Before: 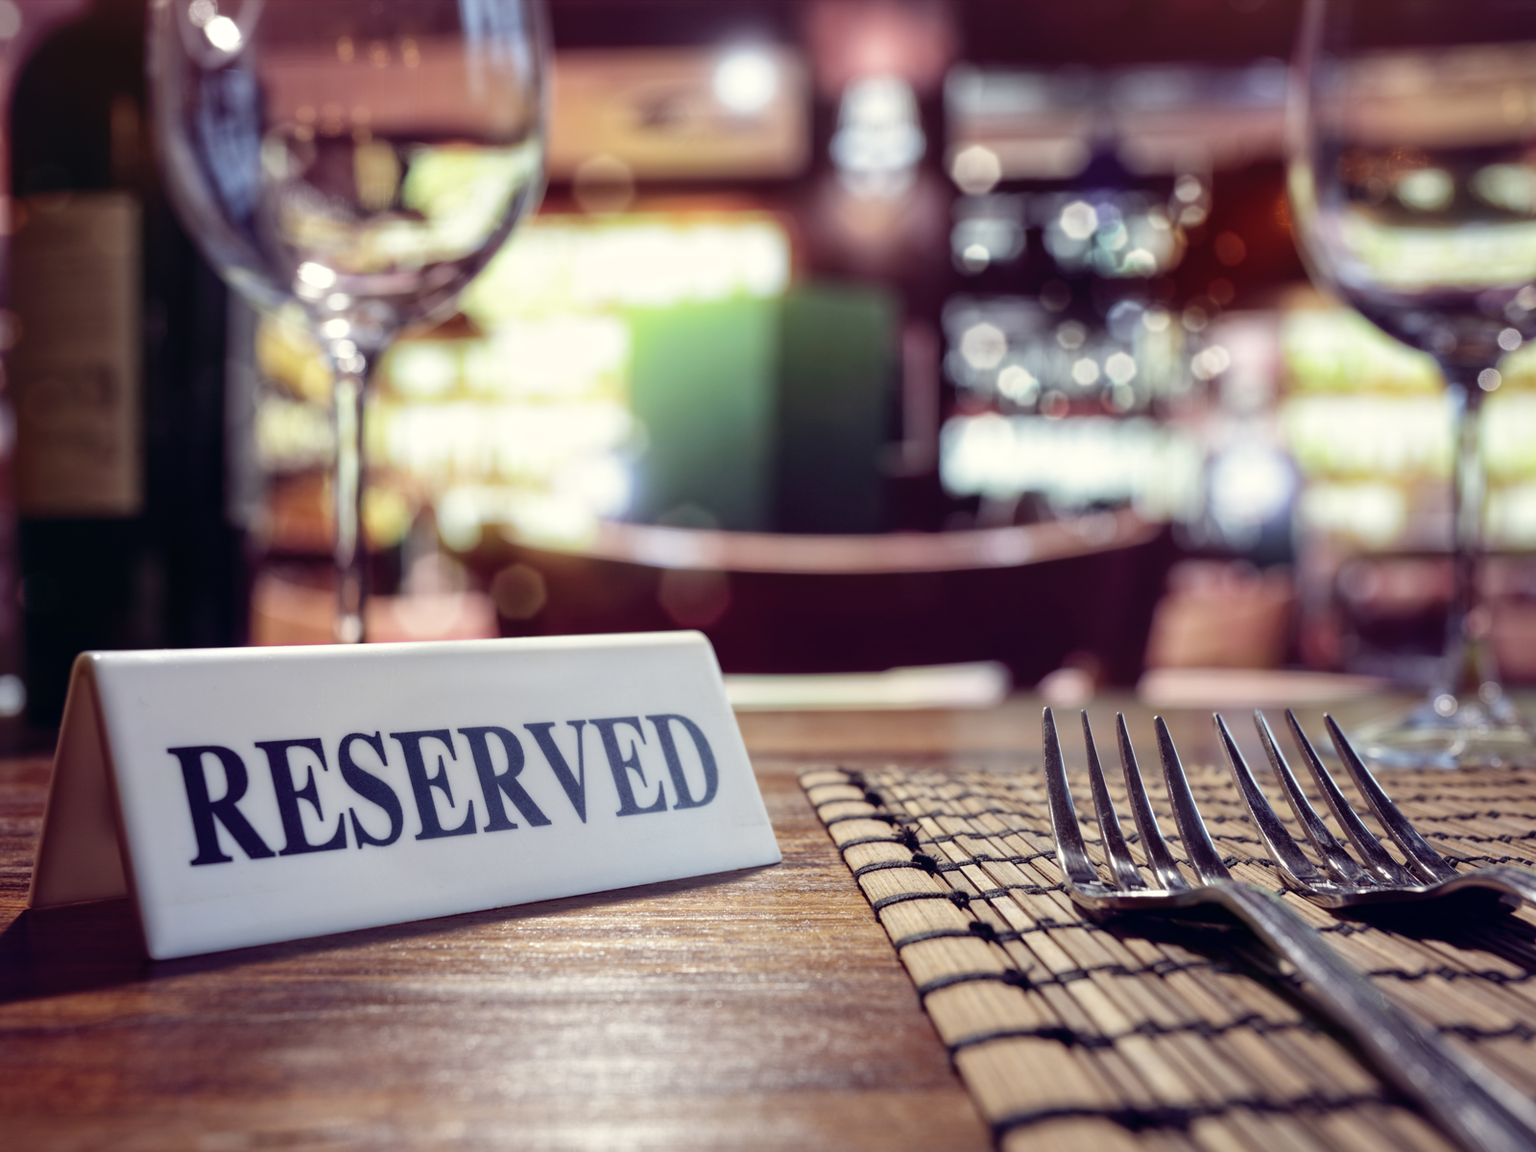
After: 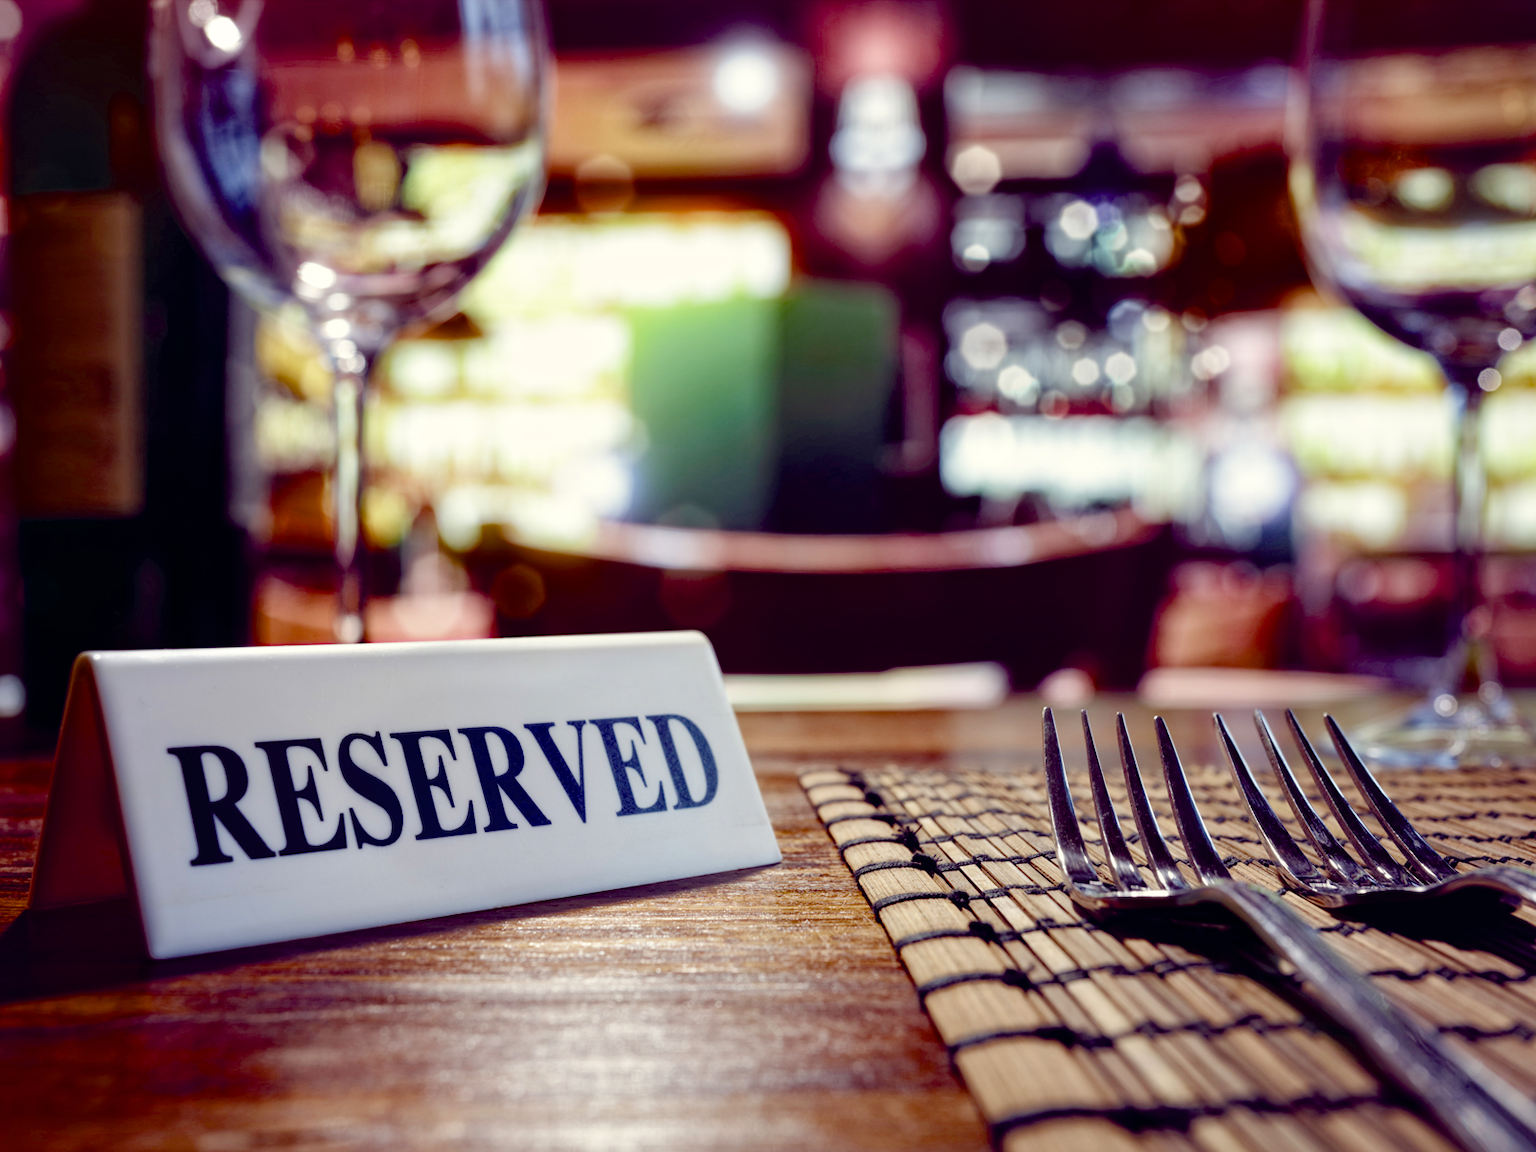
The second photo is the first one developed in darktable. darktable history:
color balance rgb: power › hue 60.33°, white fulcrum 0.086 EV, perceptual saturation grading › global saturation 28.159%, perceptual saturation grading › highlights -25.493%, perceptual saturation grading › mid-tones 25.212%, perceptual saturation grading › shadows 49.973%, saturation formula JzAzBz (2021)
